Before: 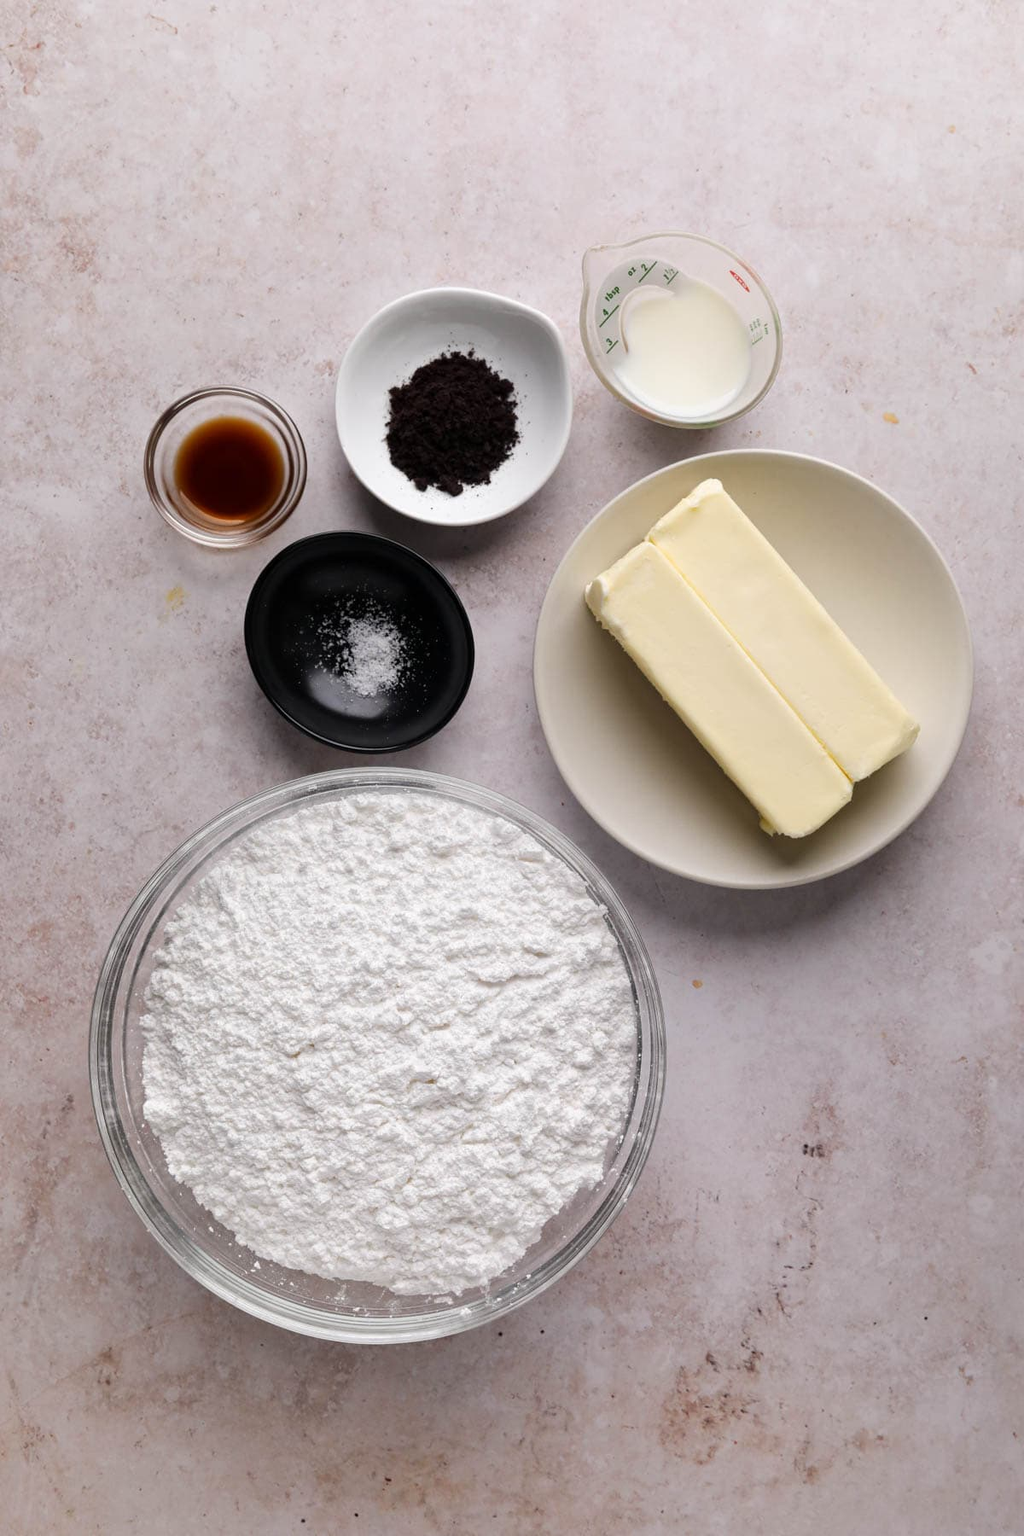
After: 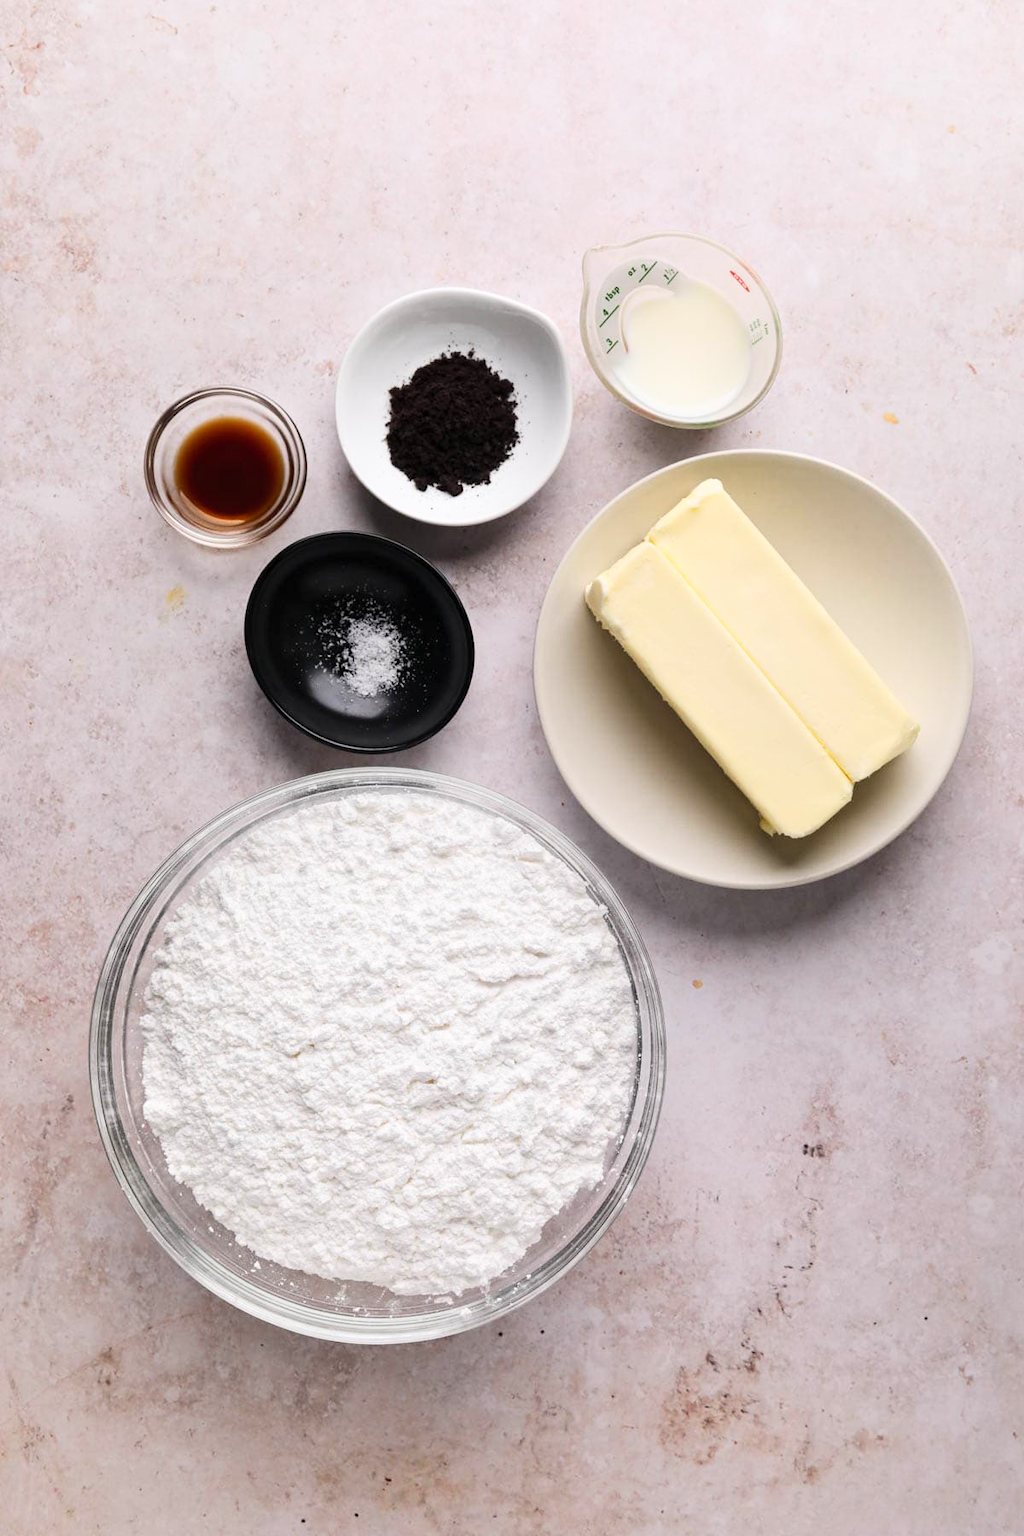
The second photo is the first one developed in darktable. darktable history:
contrast brightness saturation: contrast 0.204, brightness 0.15, saturation 0.139
